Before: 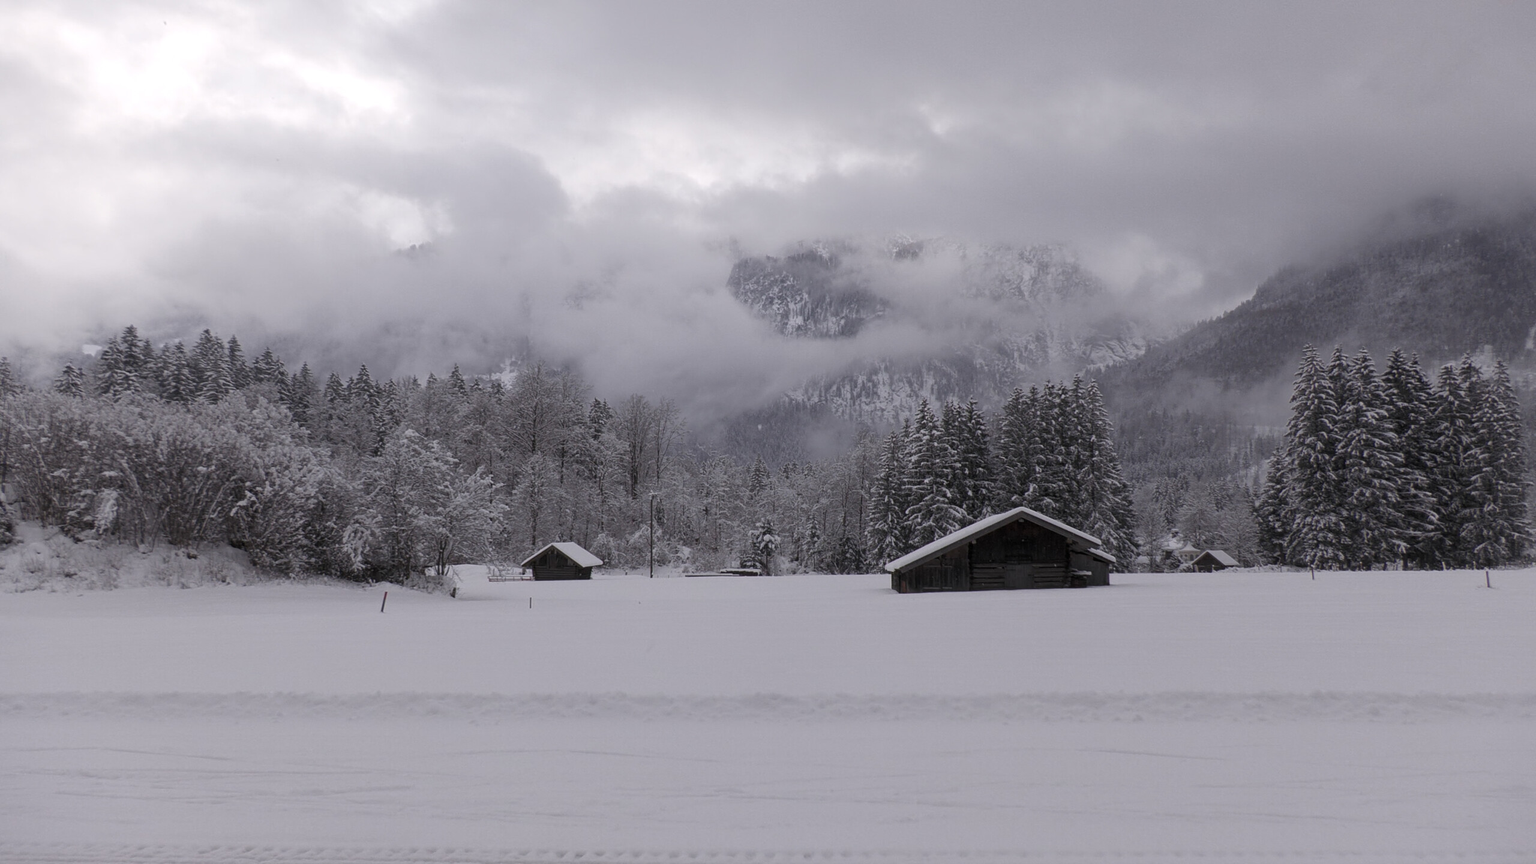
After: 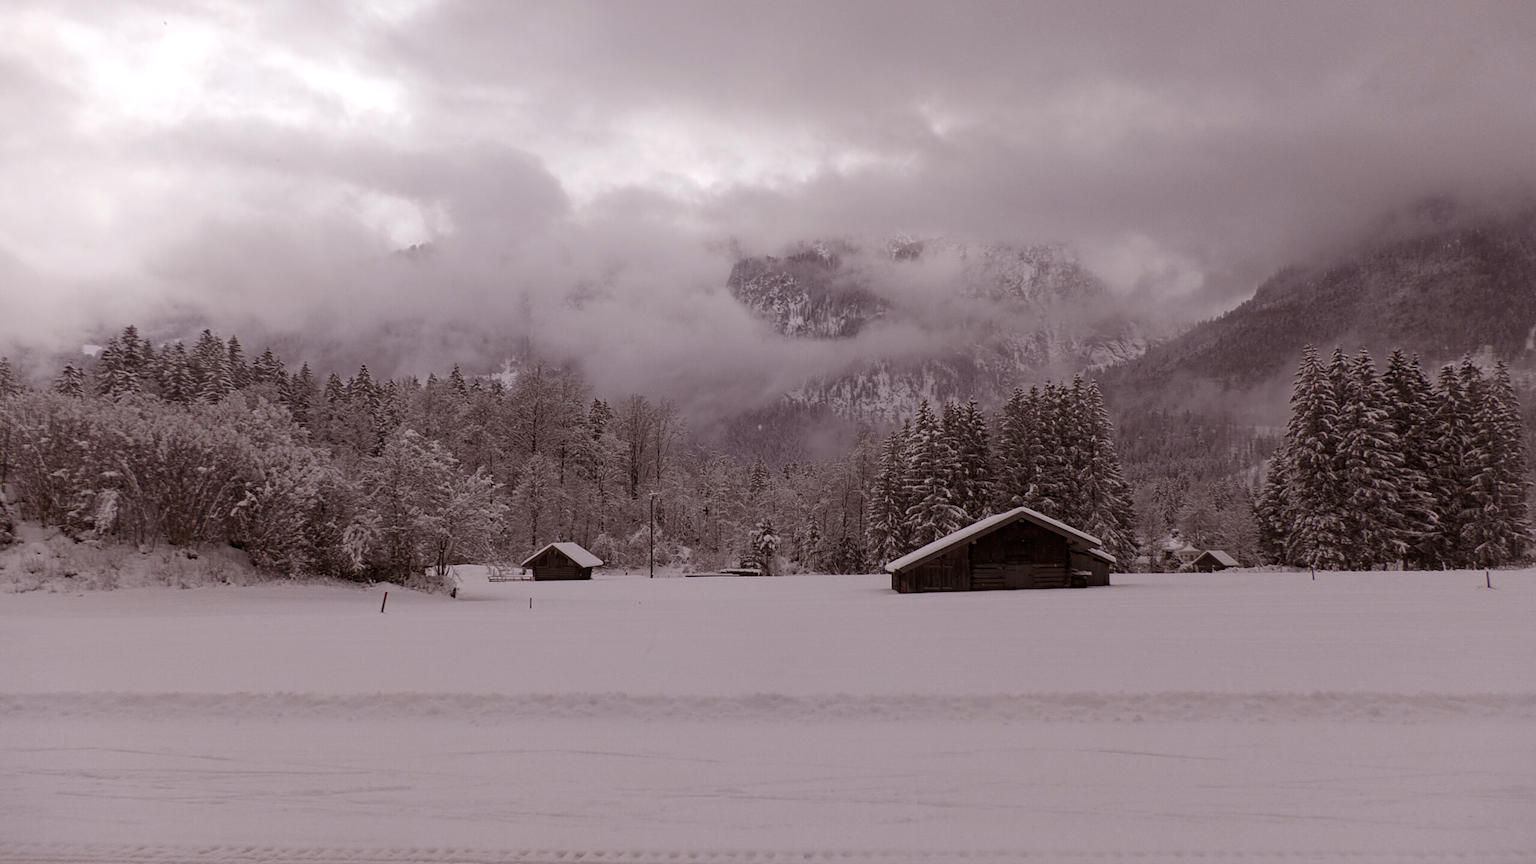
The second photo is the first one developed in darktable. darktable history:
exposure: compensate highlight preservation false
rgb levels: mode RGB, independent channels, levels [[0, 0.5, 1], [0, 0.521, 1], [0, 0.536, 1]]
haze removal: compatibility mode true, adaptive false
